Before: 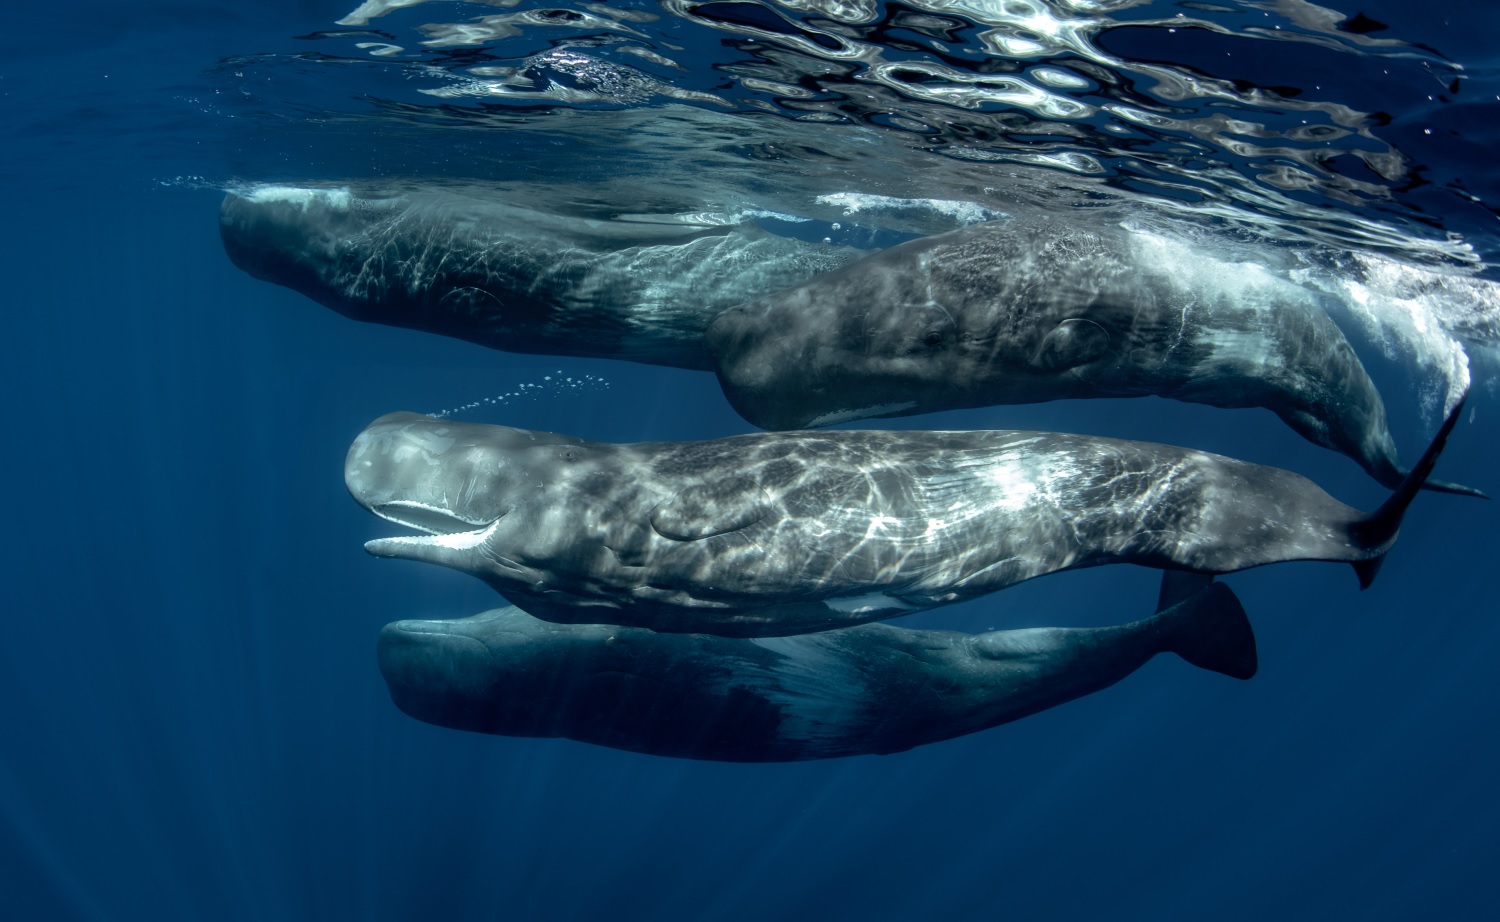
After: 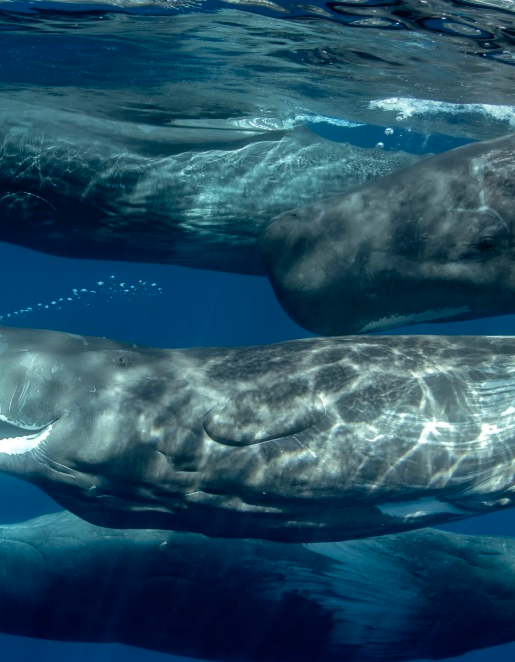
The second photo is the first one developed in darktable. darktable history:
crop and rotate: left 29.809%, top 10.33%, right 35.797%, bottom 17.784%
color correction: highlights b* 0.063, saturation 1.32
